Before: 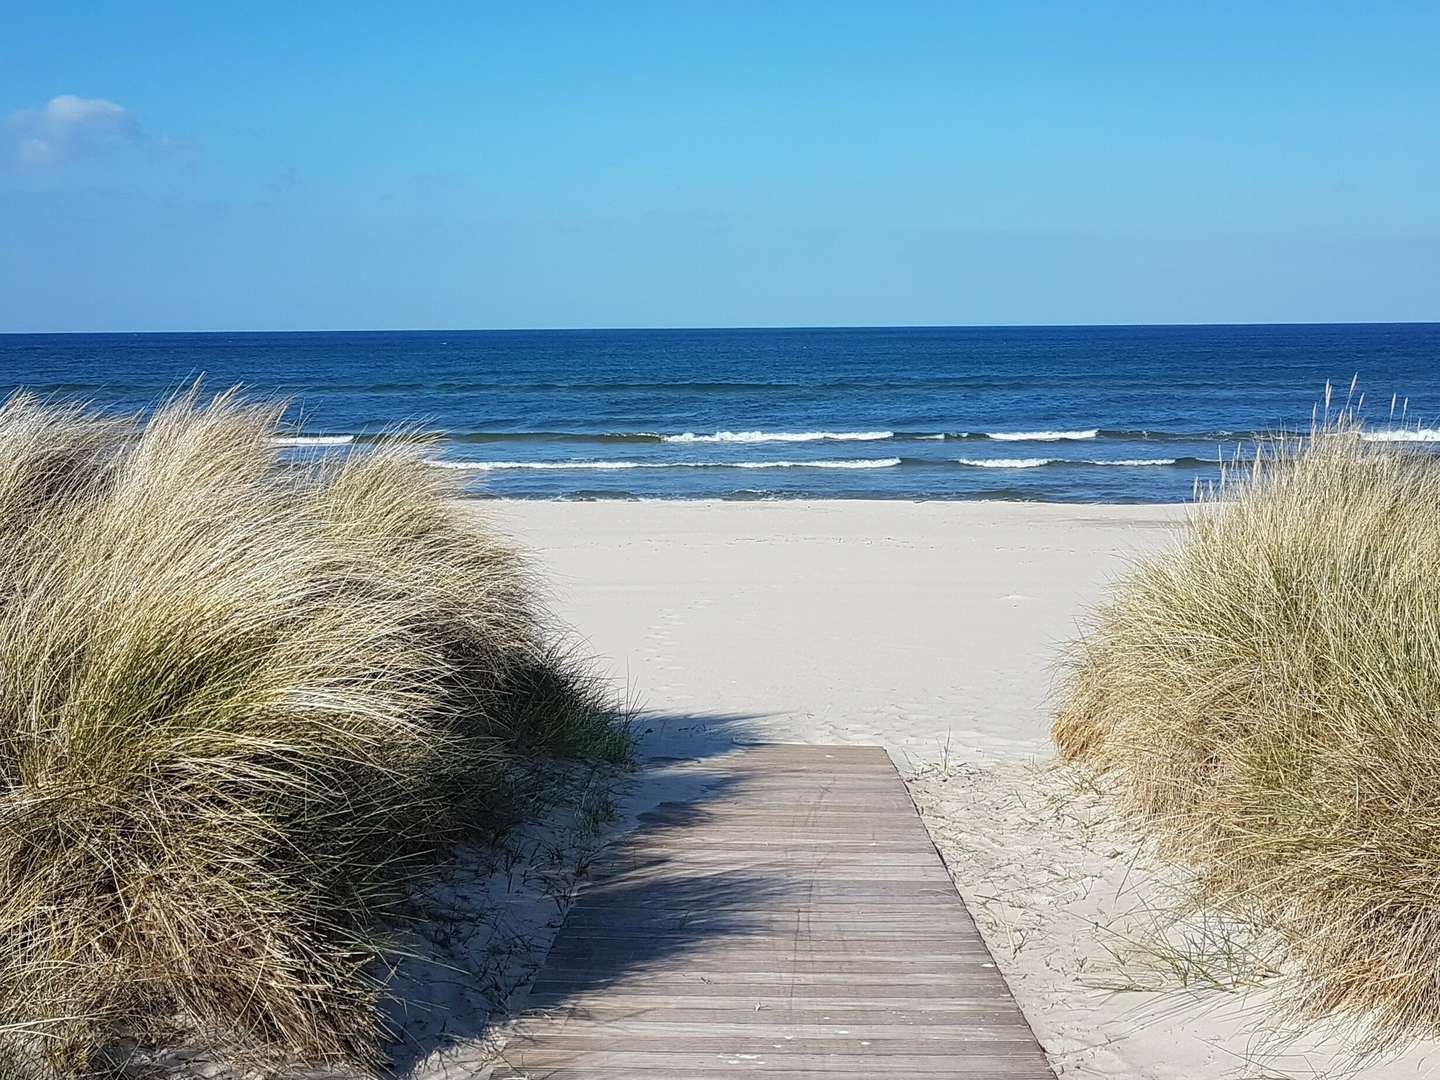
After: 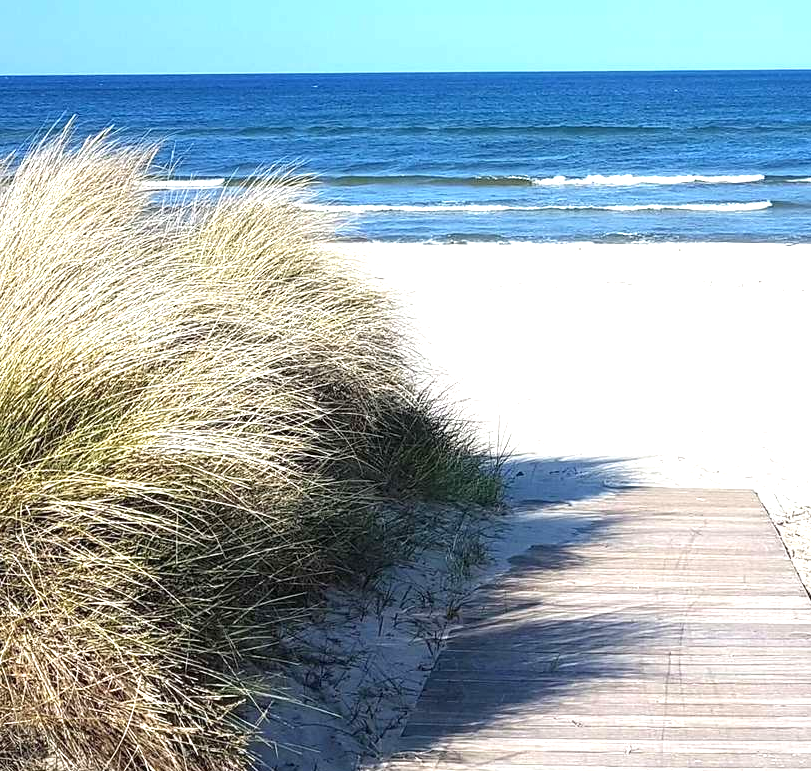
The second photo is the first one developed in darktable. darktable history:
crop: left 8.966%, top 23.852%, right 34.699%, bottom 4.703%
exposure: exposure 0.999 EV, compensate highlight preservation false
